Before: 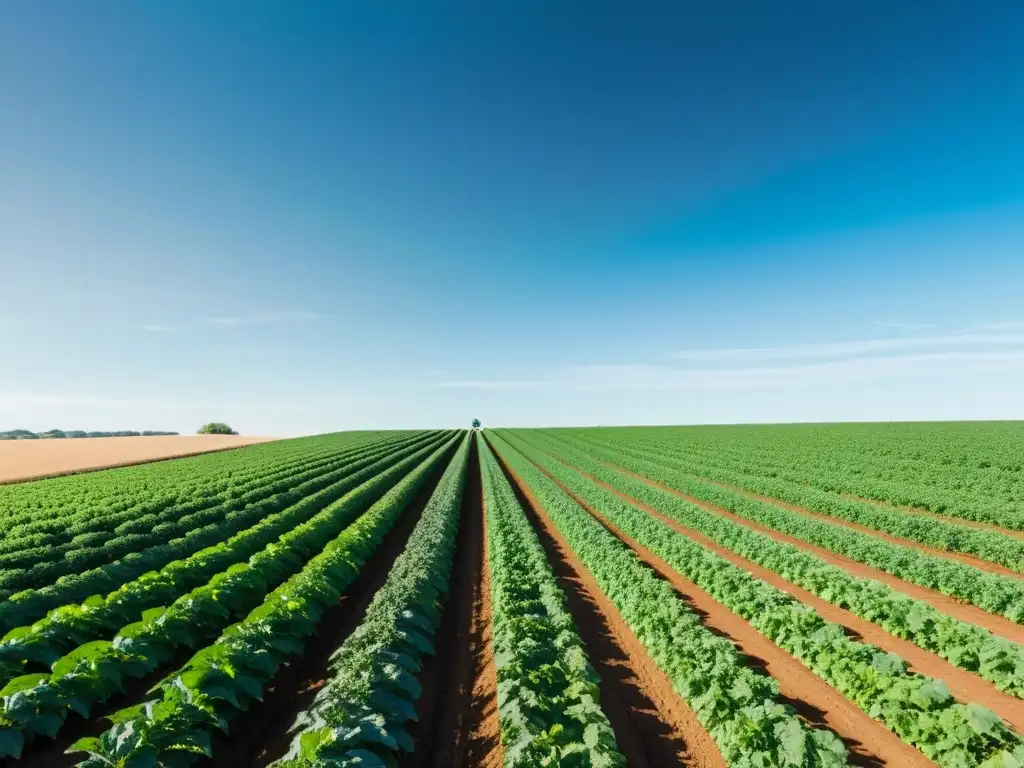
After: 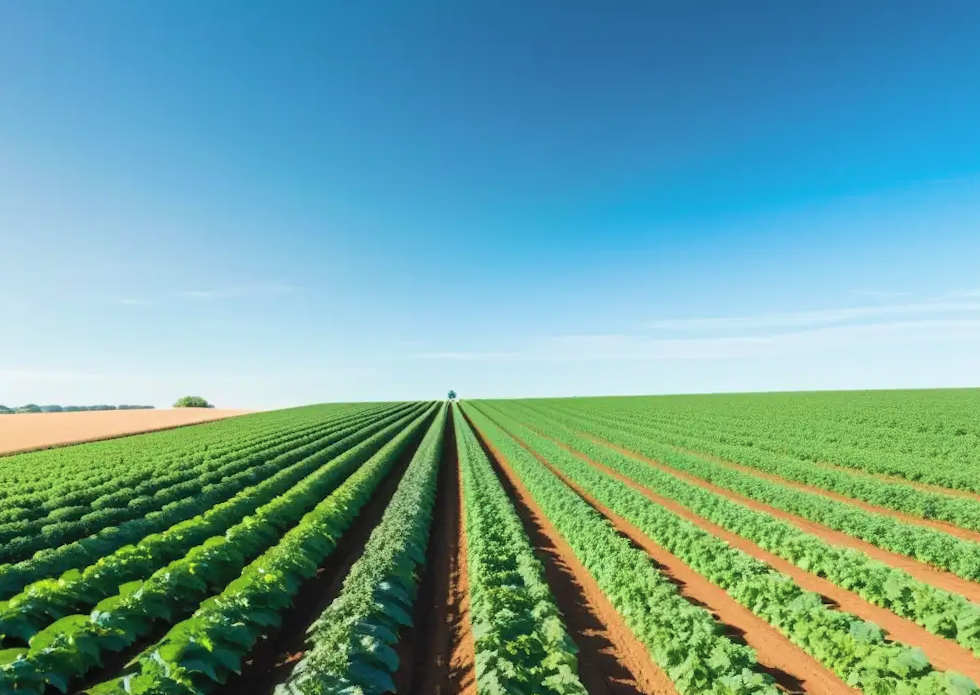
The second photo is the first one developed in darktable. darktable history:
rotate and perspective: rotation -0.45°, automatic cropping original format, crop left 0.008, crop right 0.992, crop top 0.012, crop bottom 0.988
crop: left 1.964%, top 3.251%, right 1.122%, bottom 4.933%
contrast brightness saturation: brightness 0.13
velvia: on, module defaults
